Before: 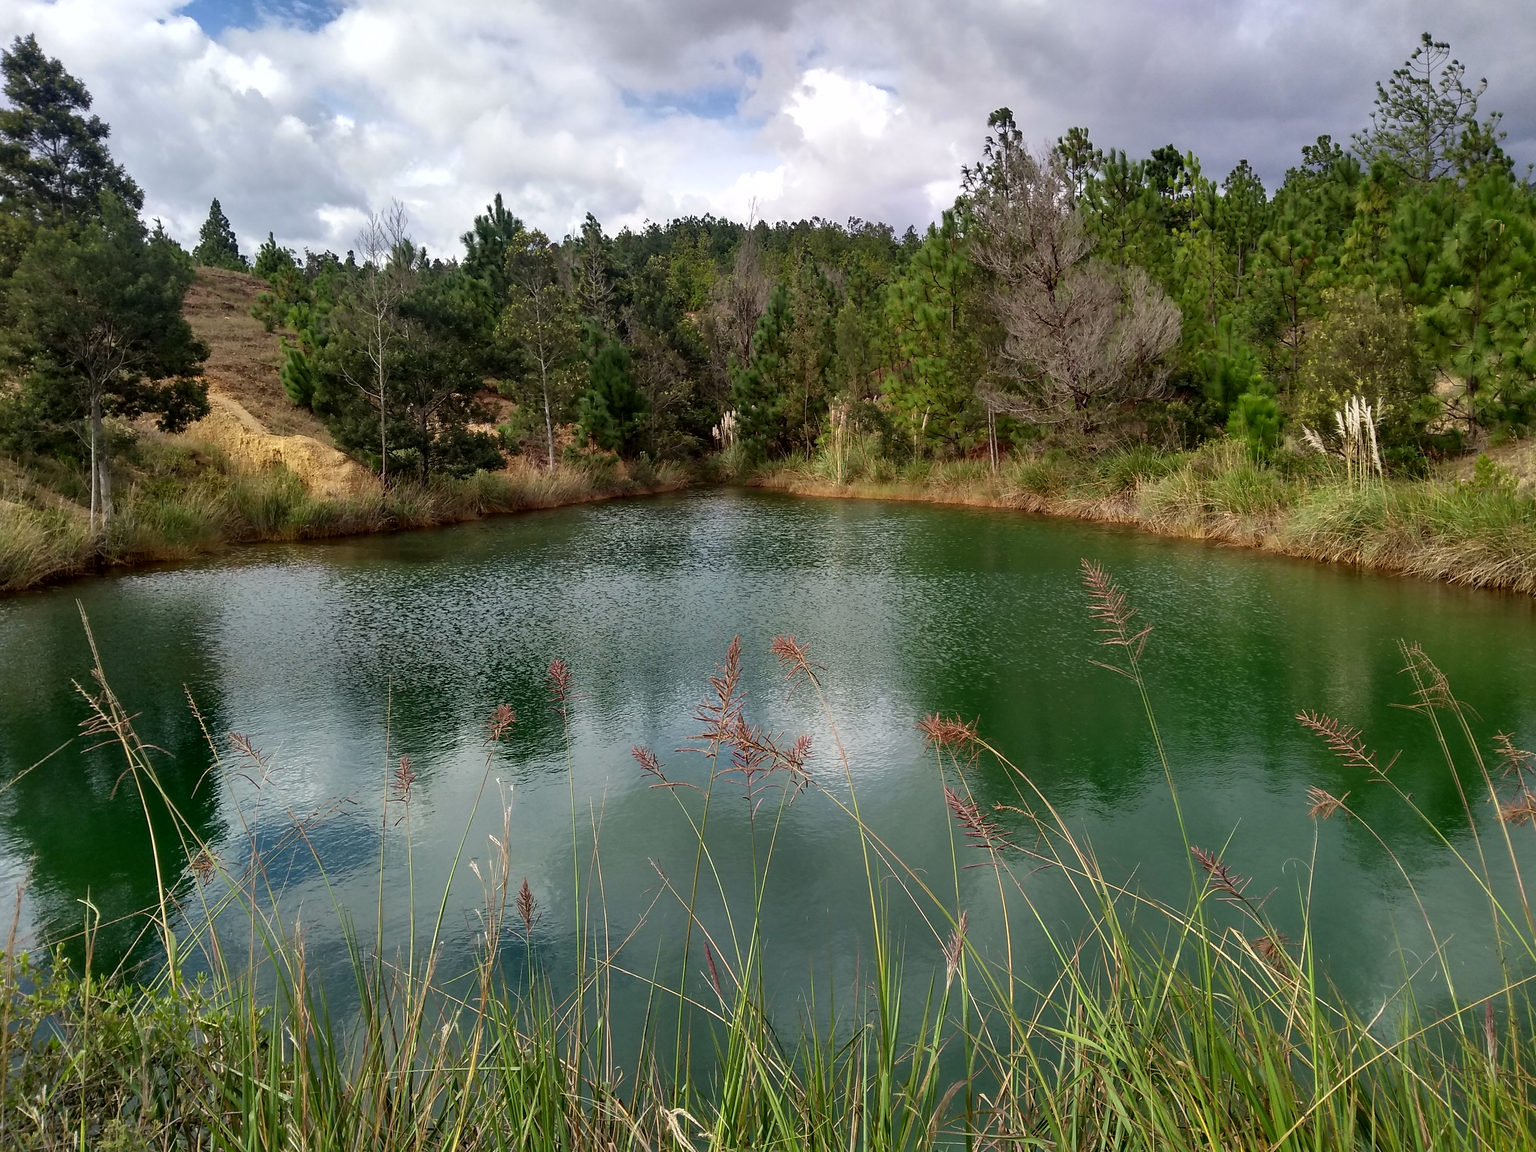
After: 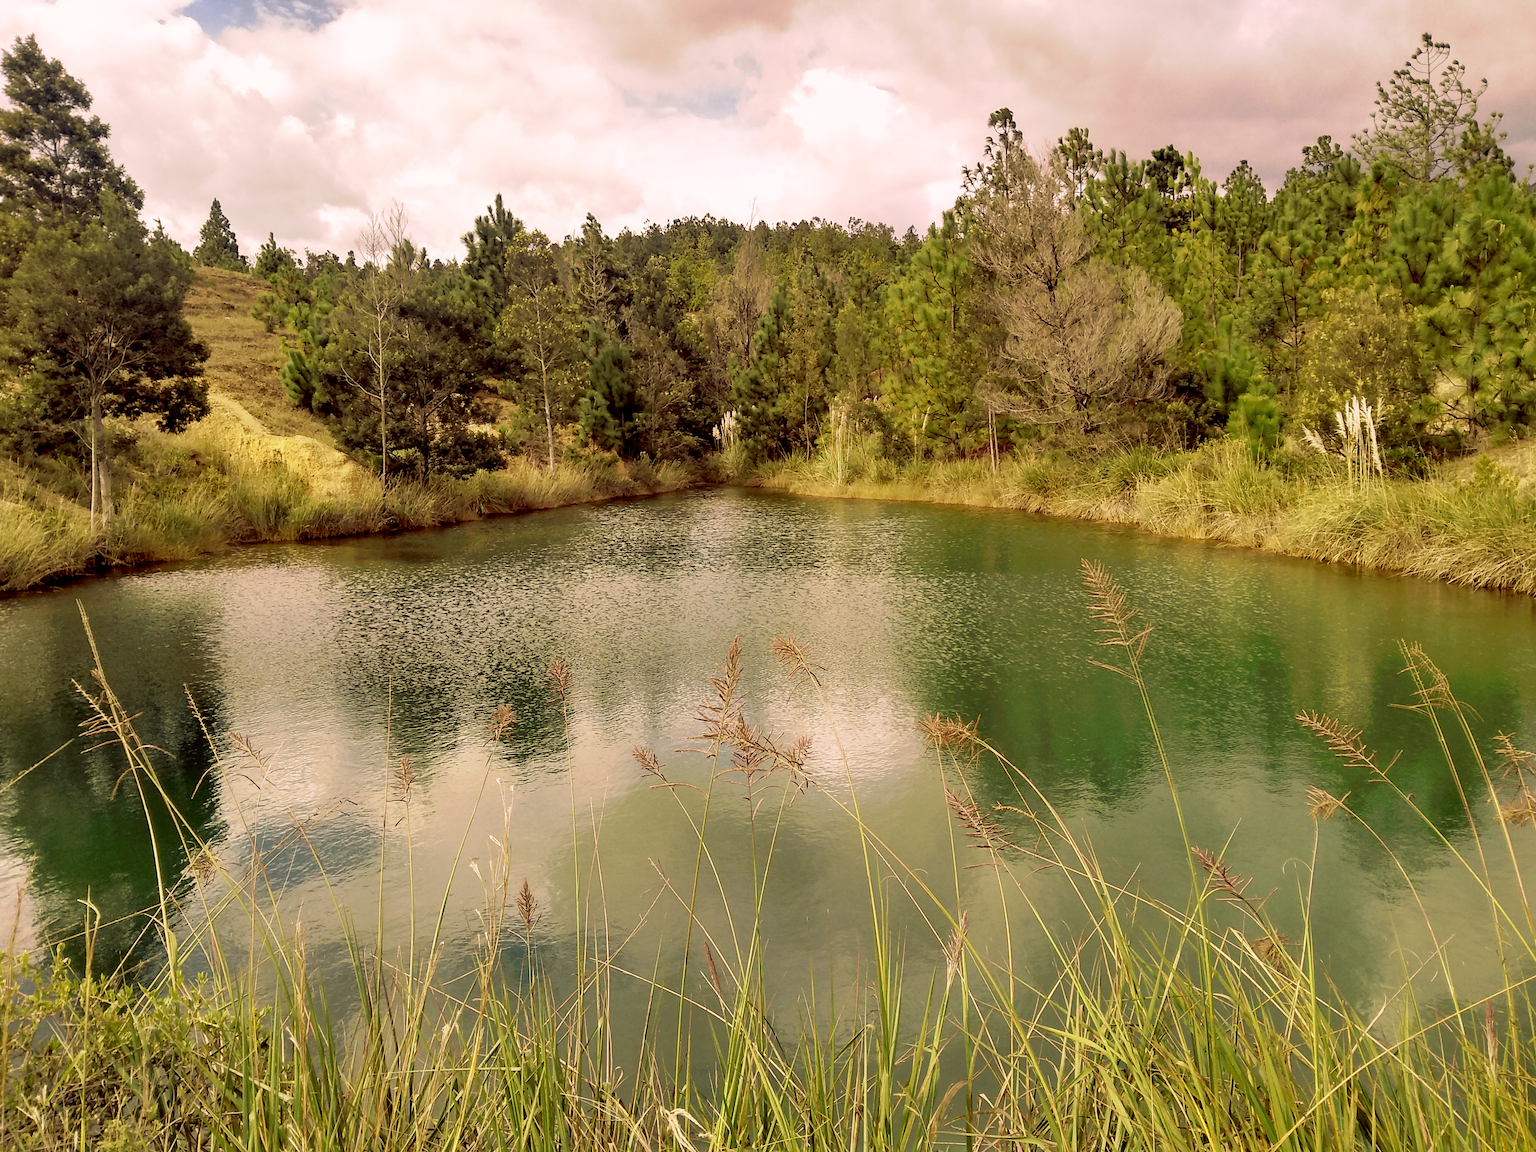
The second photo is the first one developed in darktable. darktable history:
tone curve: curves: ch0 [(0, 0) (0.003, 0.013) (0.011, 0.017) (0.025, 0.035) (0.044, 0.093) (0.069, 0.146) (0.1, 0.179) (0.136, 0.243) (0.177, 0.294) (0.224, 0.332) (0.277, 0.412) (0.335, 0.454) (0.399, 0.531) (0.468, 0.611) (0.543, 0.669) (0.623, 0.738) (0.709, 0.823) (0.801, 0.881) (0.898, 0.951) (1, 1)], preserve colors none
color look up table: target L [90.43, 95.19, 90.15, 86.6, 86.05, 84, 67.95, 69.65, 76.54, 64.82, 65.66, 52.72, 43.96, 35.68, 31.34, 5.072, 200.58, 91.72, 86.9, 67.7, 72.75, 68.03, 68.57, 55.62, 51.37, 43.41, 44.61, 34.43, 32.69, 27.22, 11.74, 83.2, 71.47, 68.65, 57.66, 49.01, 49.41, 40.02, 42.22, 26.01, 20.54, 17.67, 8.642, 96.38, 86.54, 81.7, 53.94, 38.52, 11.45], target a [-5.339, -25.67, -8.35, -13.82, -30.43, -50.8, -40.53, -5.611, -2.967, -32.51, -14.39, -34.72, -1.06, -37.25, -22.33, -4.114, 0, 10.53, -4.067, 28.1, 12.83, 10.15, 33.06, 50.05, 54.78, 26.81, 9.741, 58.1, 11.06, 32.24, 31.36, 22.18, 19.53, 13.72, 69.12, 84.63, 44.12, 19.65, 21.14, 56.81, 44.03, 19.39, 16.85, -25.82, 6.256, -34.86, -11, -9.95, -0.125], target b [32.24, 82.84, 37.24, 105.74, 93.54, 36.85, 36.72, 80.41, 27.22, 73.06, 49.34, 21.64, 53.98, 41.97, 34.85, 5.969, 0, 6.055, 67.03, 55.21, 83.18, 46.24, 22.99, 27.03, 65.68, 54.67, 33.53, 38.4, 42.17, 23.67, 15.85, -11.96, 14.07, -37.16, -19.82, -65.16, 5.163, -81.64, 10.64, -55.81, -5.984, -45.07, -3.847, 10.05, -5.174, -29.22, -48.11, -8.202, -0.812], num patches 49
